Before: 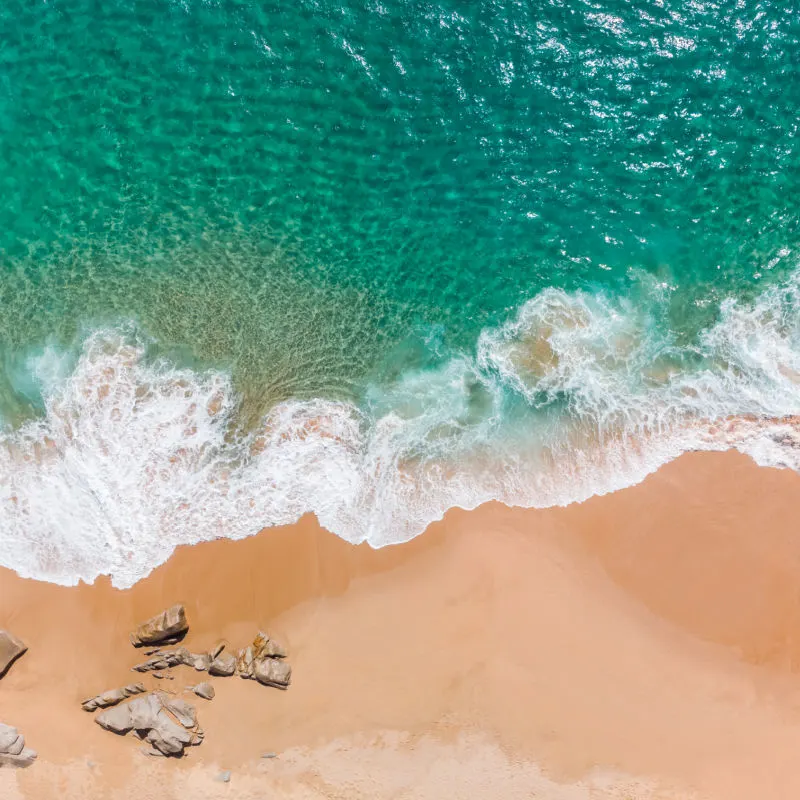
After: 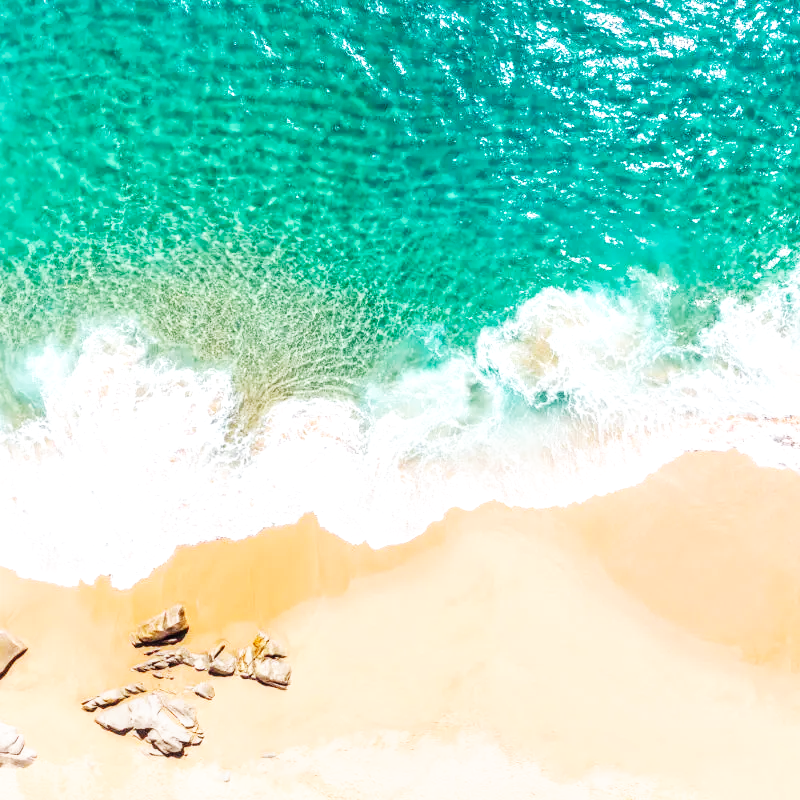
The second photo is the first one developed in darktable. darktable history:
base curve: curves: ch0 [(0, 0) (0.007, 0.004) (0.027, 0.03) (0.046, 0.07) (0.207, 0.54) (0.442, 0.872) (0.673, 0.972) (1, 1)], preserve colors none
local contrast: on, module defaults
